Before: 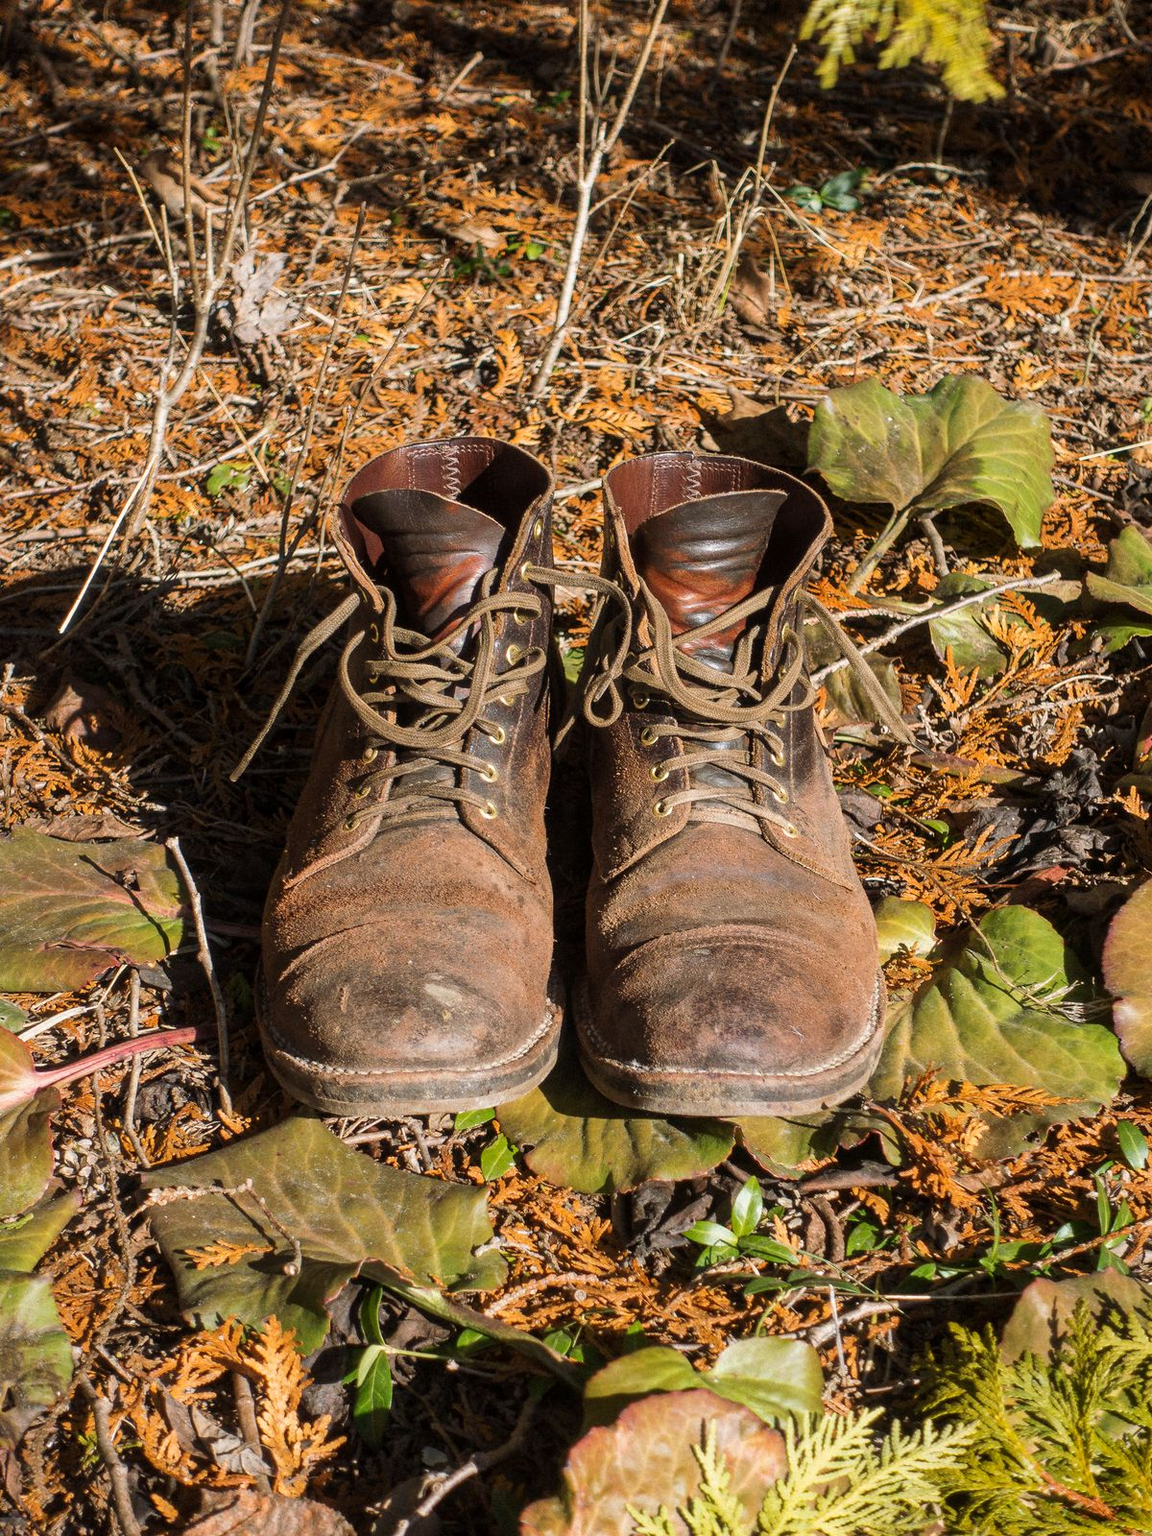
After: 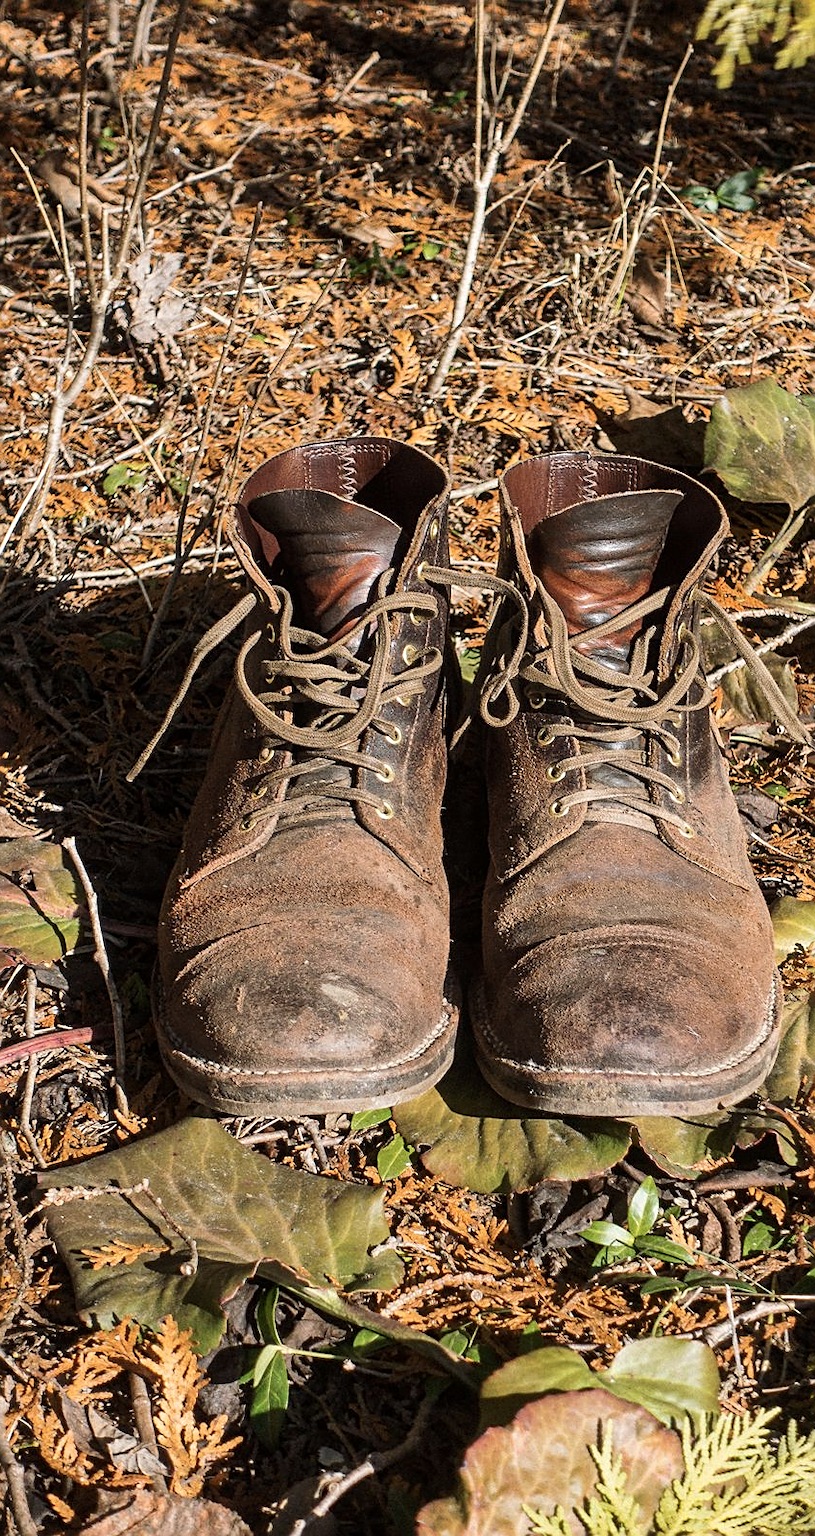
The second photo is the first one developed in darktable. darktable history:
exposure: compensate highlight preservation false
contrast brightness saturation: contrast 0.11, saturation -0.17
sharpen: on, module defaults
crop and rotate: left 9.061%, right 20.142%
shadows and highlights: soften with gaussian
